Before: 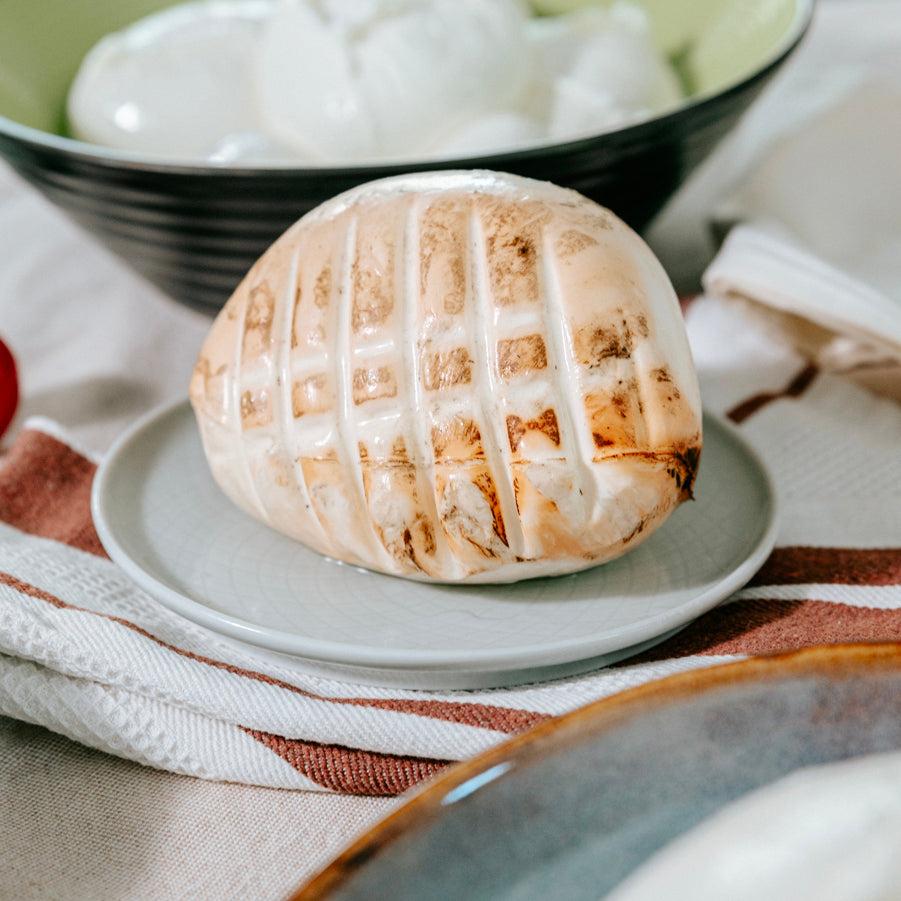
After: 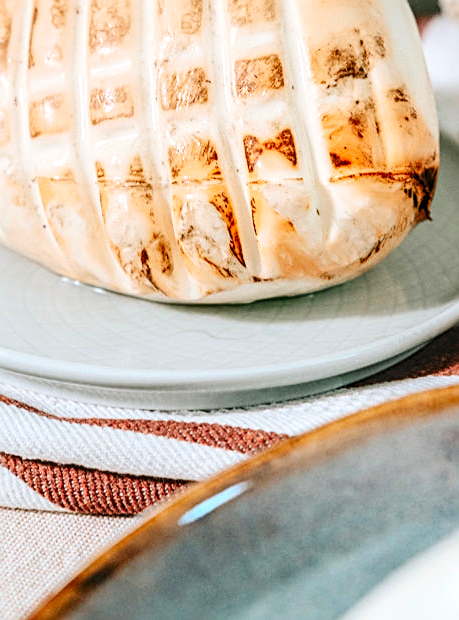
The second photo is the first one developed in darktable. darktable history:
crop and rotate: left 29.237%, top 31.152%, right 19.807%
sharpen: on, module defaults
exposure: black level correction -0.001, exposure 0.08 EV, compensate highlight preservation false
local contrast: on, module defaults
contrast brightness saturation: contrast 0.2, brightness 0.16, saturation 0.22
